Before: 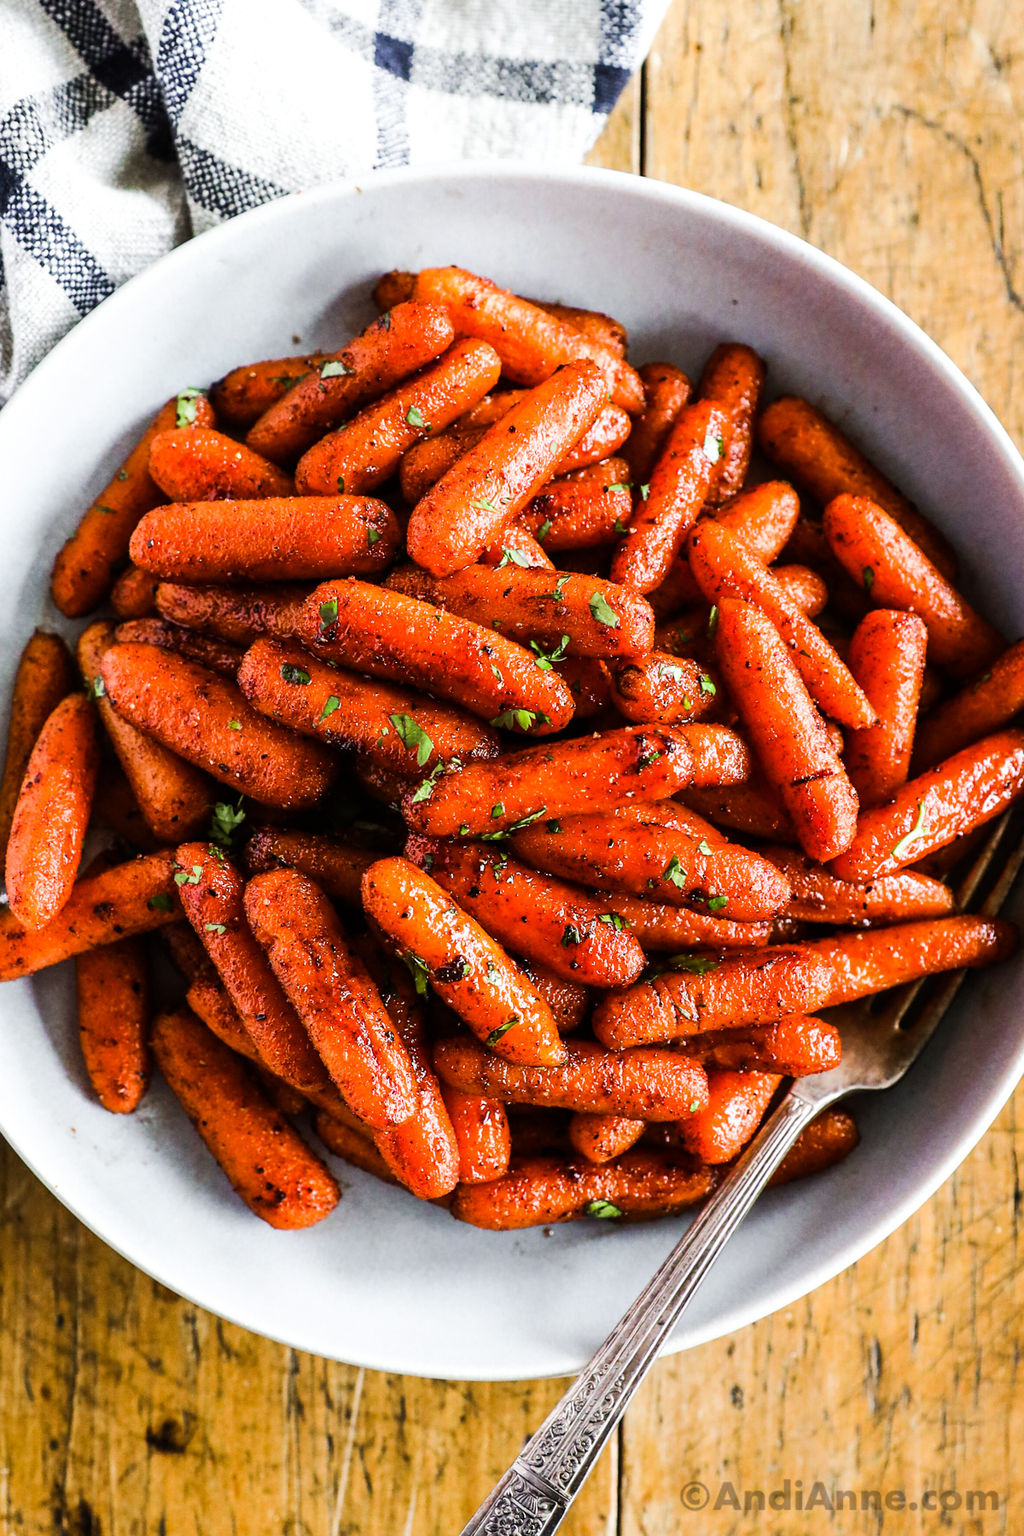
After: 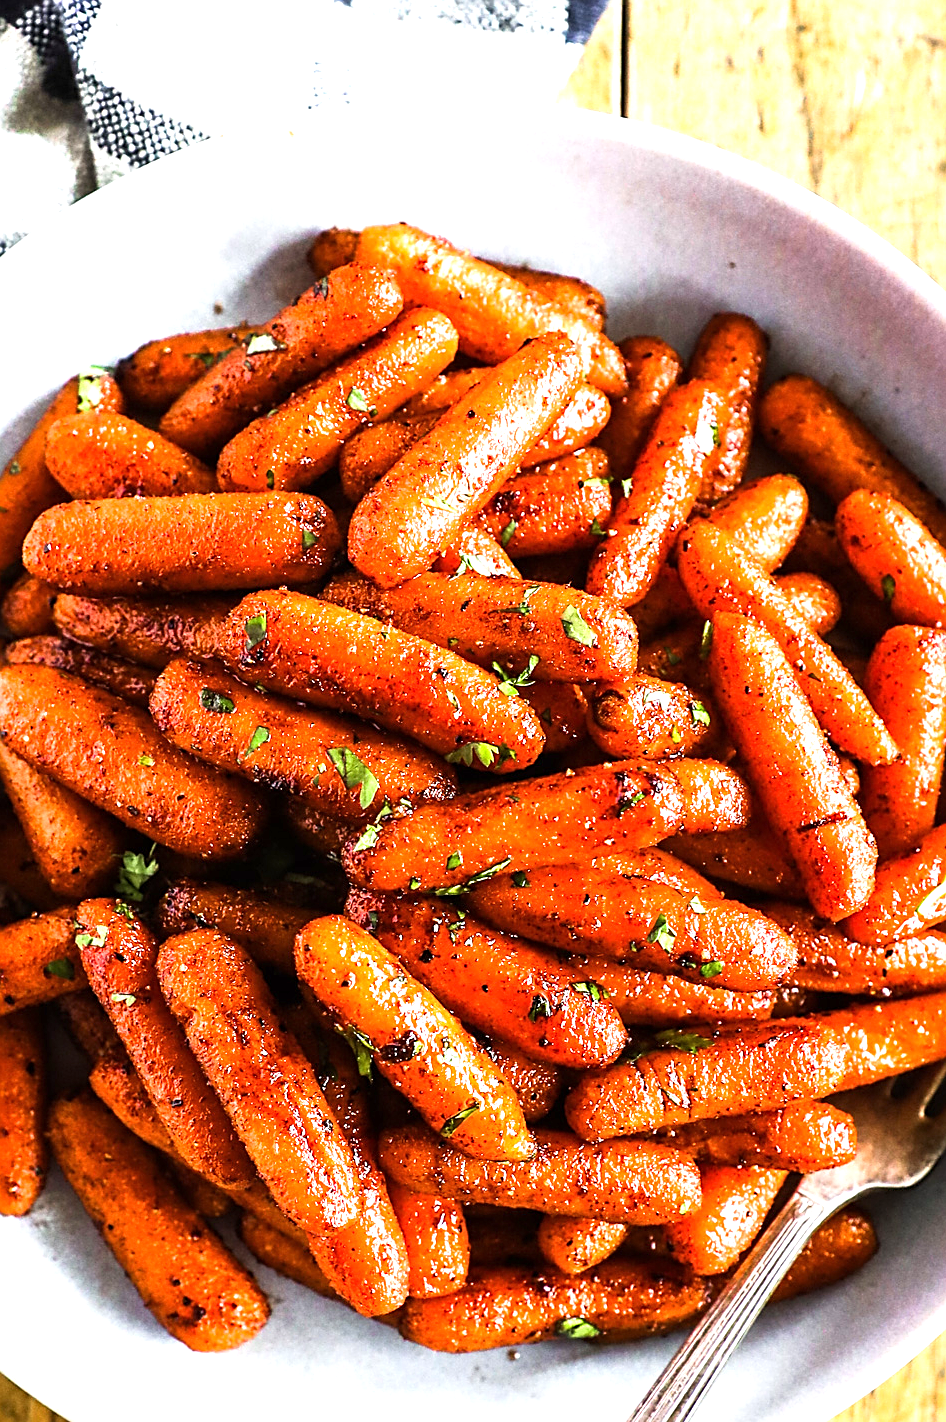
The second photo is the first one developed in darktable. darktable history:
exposure: exposure 0.948 EV, compensate exposure bias true, compensate highlight preservation false
crop and rotate: left 10.757%, top 4.979%, right 10.384%, bottom 15.972%
sharpen: on, module defaults
